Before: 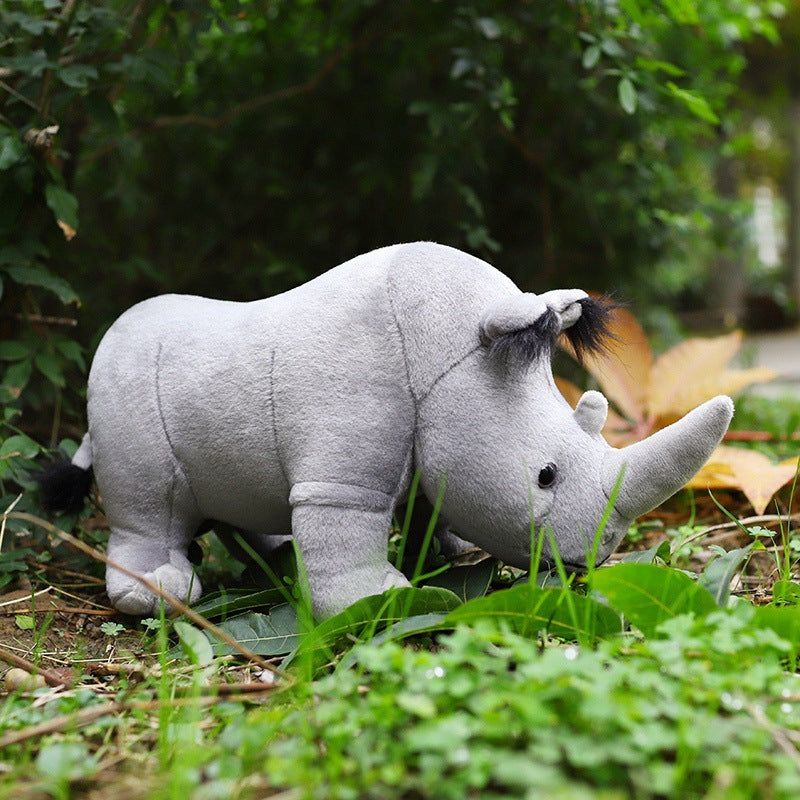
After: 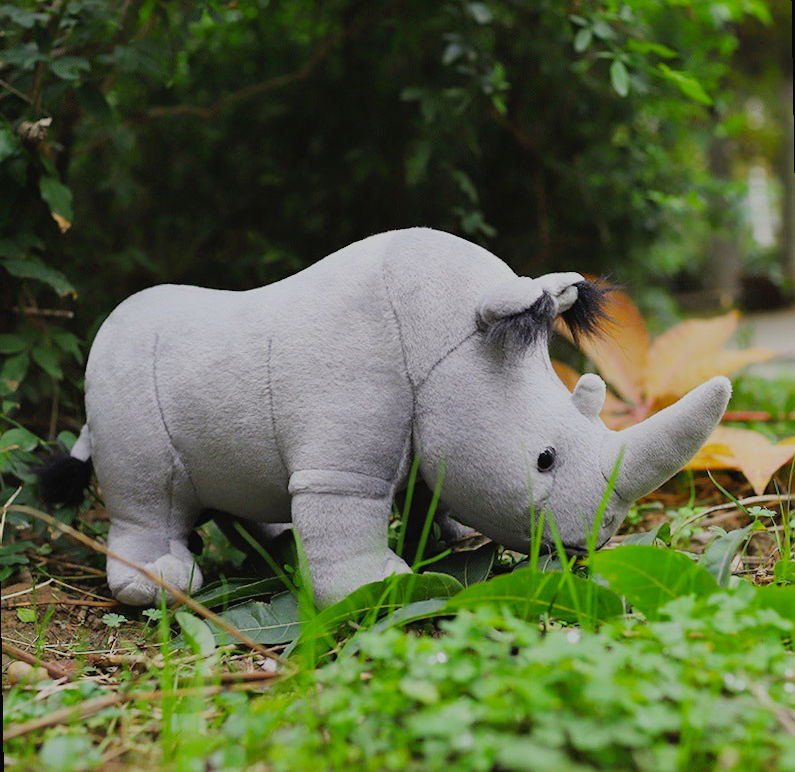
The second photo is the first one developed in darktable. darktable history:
filmic rgb: black relative exposure -7.65 EV, white relative exposure 4.56 EV, hardness 3.61
lowpass: radius 0.1, contrast 0.85, saturation 1.1, unbound 0
tone equalizer: on, module defaults
rotate and perspective: rotation -1°, crop left 0.011, crop right 0.989, crop top 0.025, crop bottom 0.975
